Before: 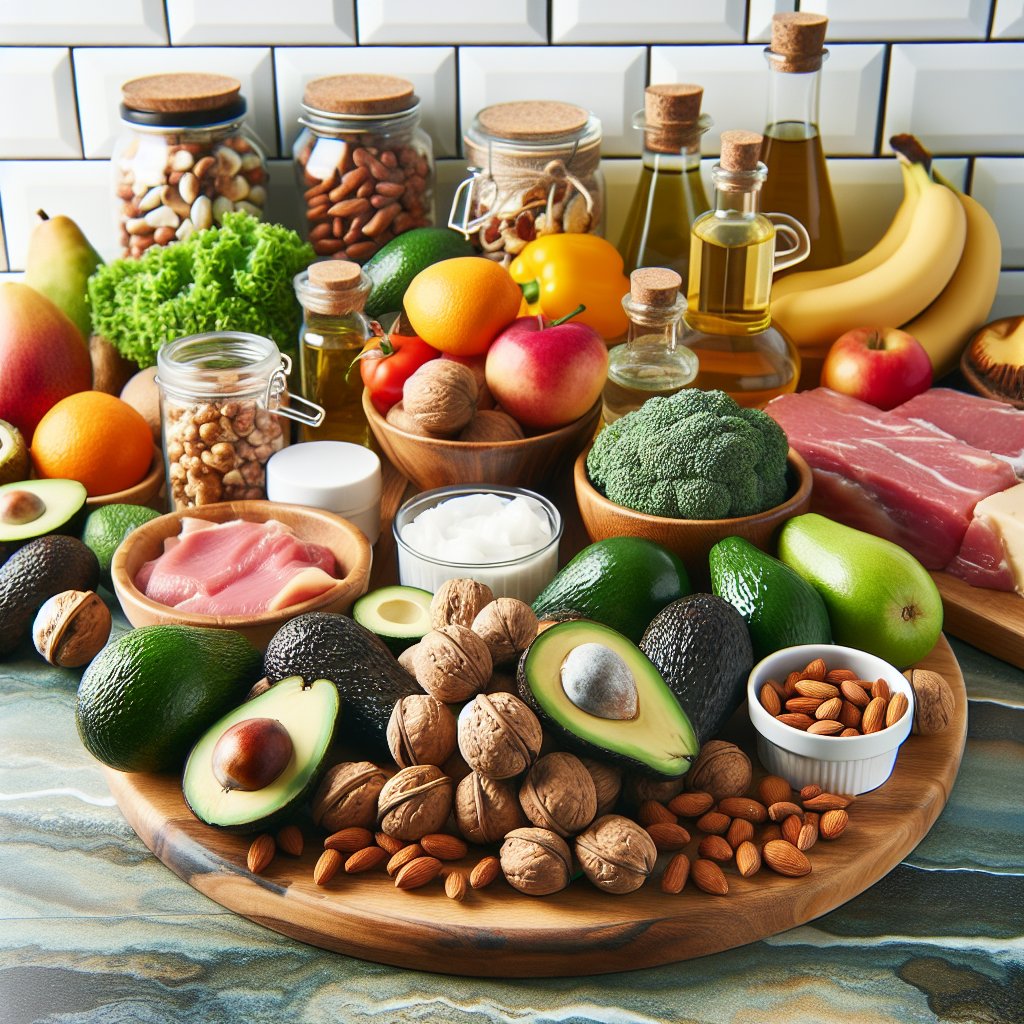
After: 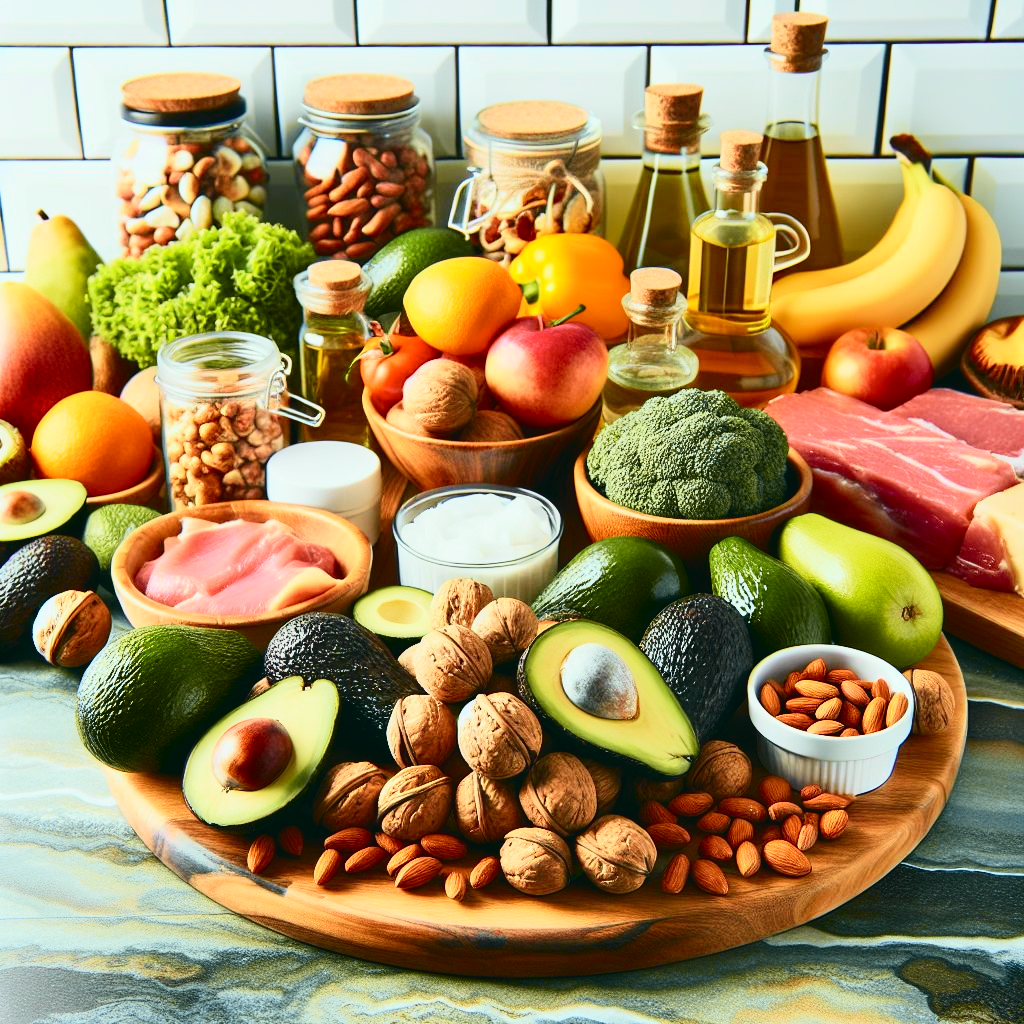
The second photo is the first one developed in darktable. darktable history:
tone curve: curves: ch0 [(0, 0.036) (0.037, 0.042) (0.184, 0.146) (0.438, 0.521) (0.54, 0.668) (0.698, 0.835) (0.856, 0.92) (1, 0.98)]; ch1 [(0, 0) (0.393, 0.415) (0.447, 0.448) (0.482, 0.459) (0.509, 0.496) (0.527, 0.525) (0.571, 0.602) (0.619, 0.671) (0.715, 0.729) (1, 1)]; ch2 [(0, 0) (0.369, 0.388) (0.449, 0.454) (0.499, 0.5) (0.521, 0.517) (0.53, 0.544) (0.561, 0.607) (0.674, 0.735) (1, 1)], color space Lab, independent channels, preserve colors none
